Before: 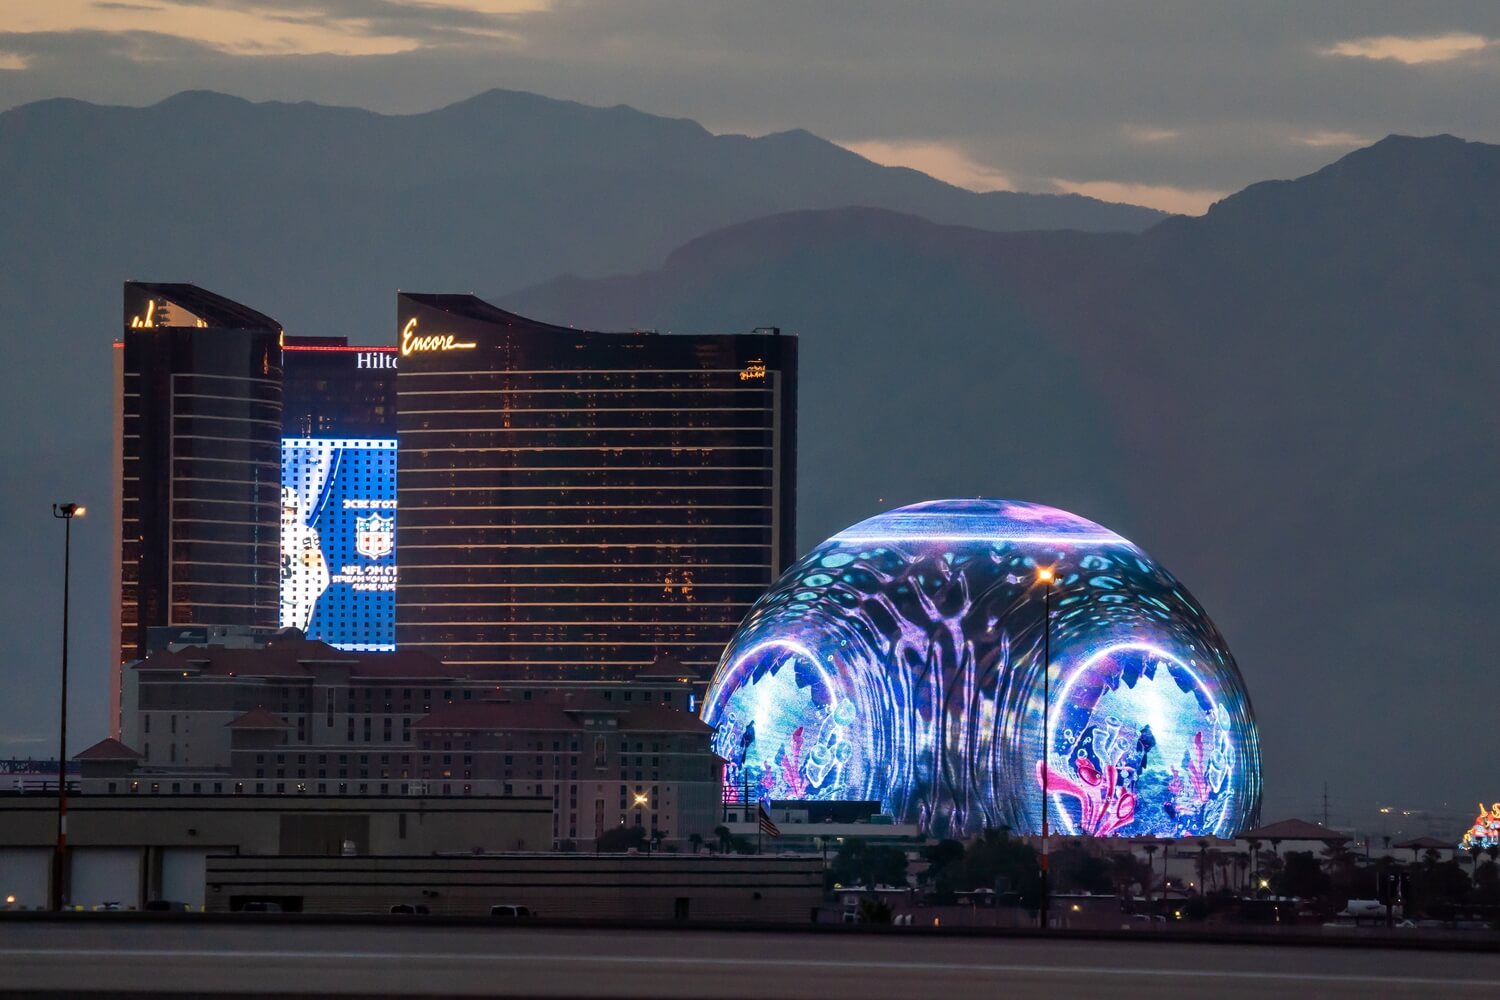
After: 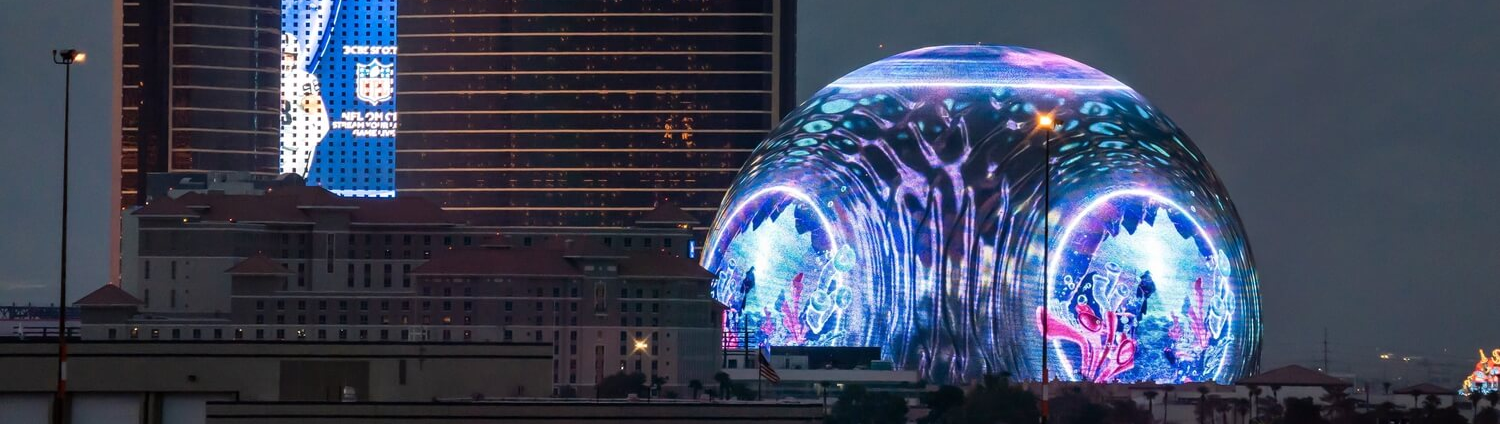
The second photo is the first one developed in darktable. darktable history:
crop: top 45.441%, bottom 12.127%
